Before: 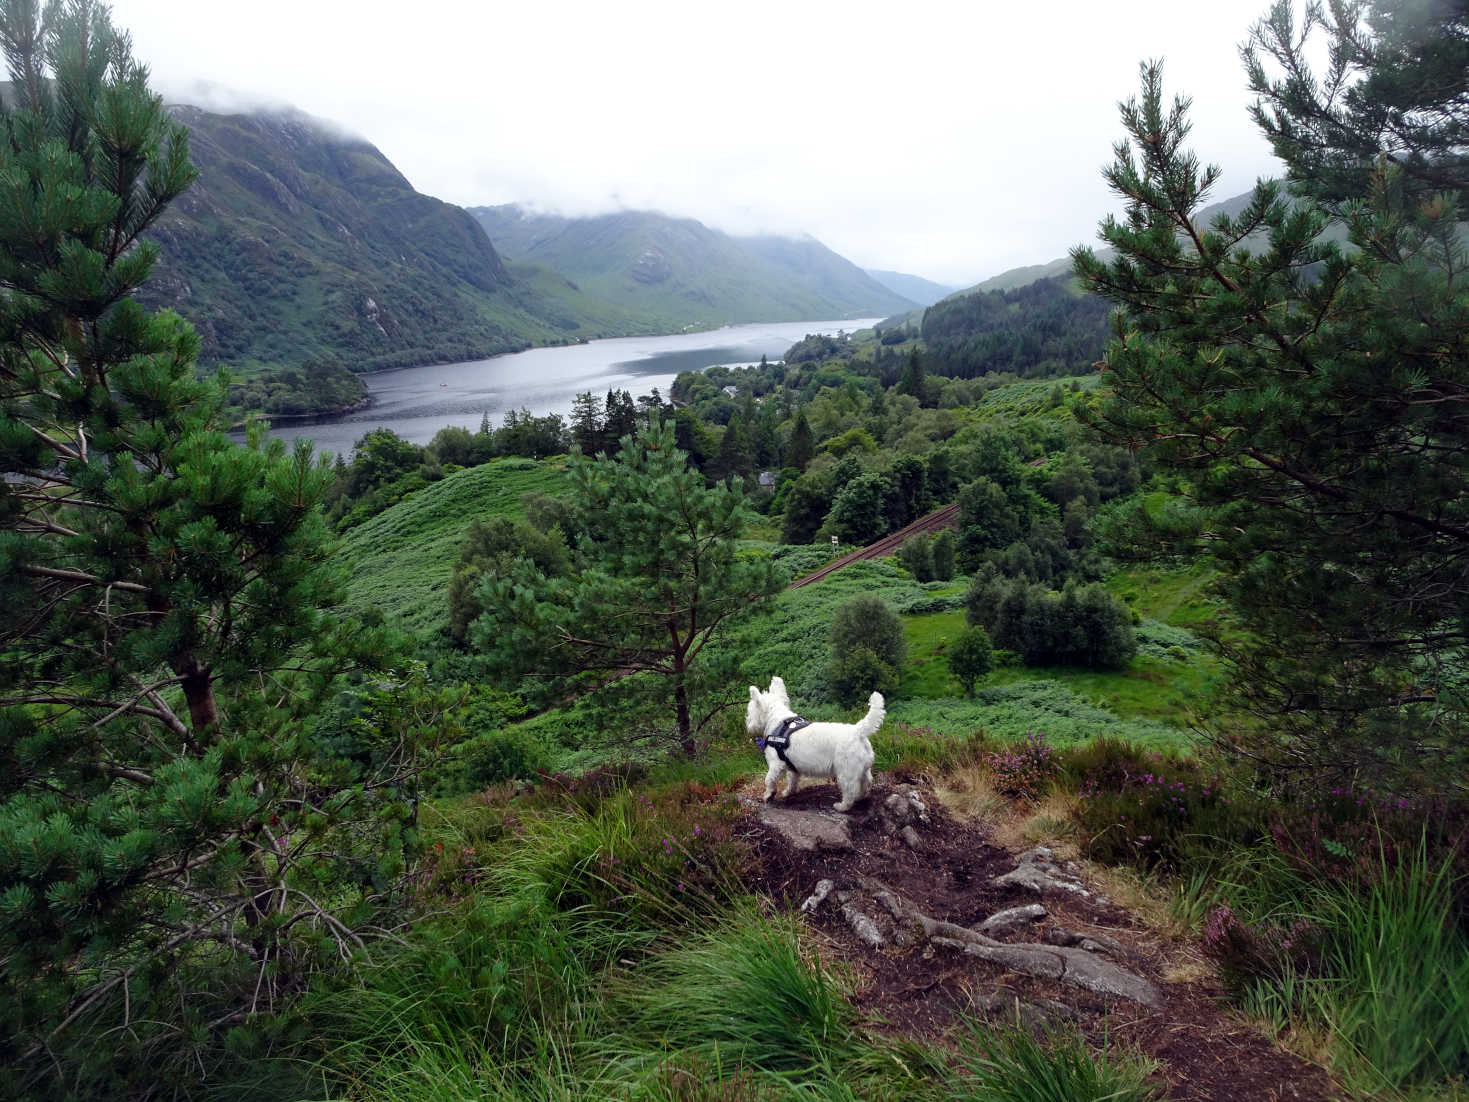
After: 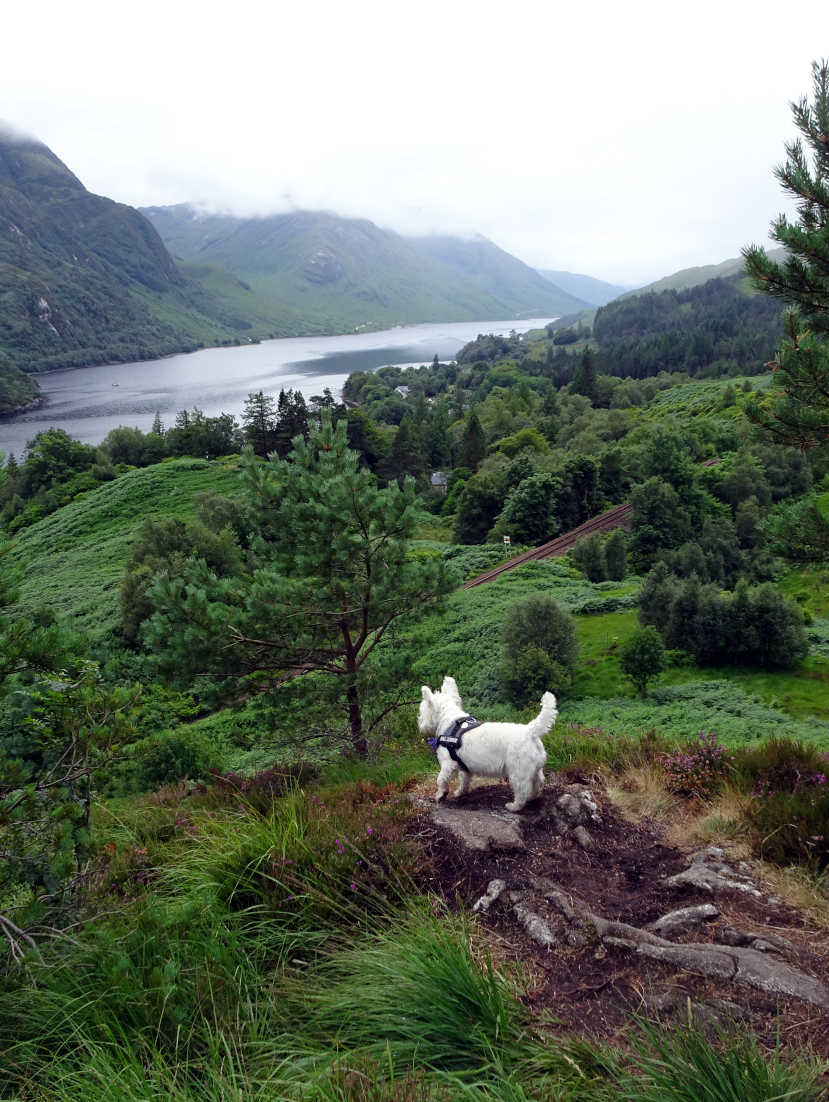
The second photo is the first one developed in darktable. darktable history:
crop and rotate: left 22.33%, right 21.22%
